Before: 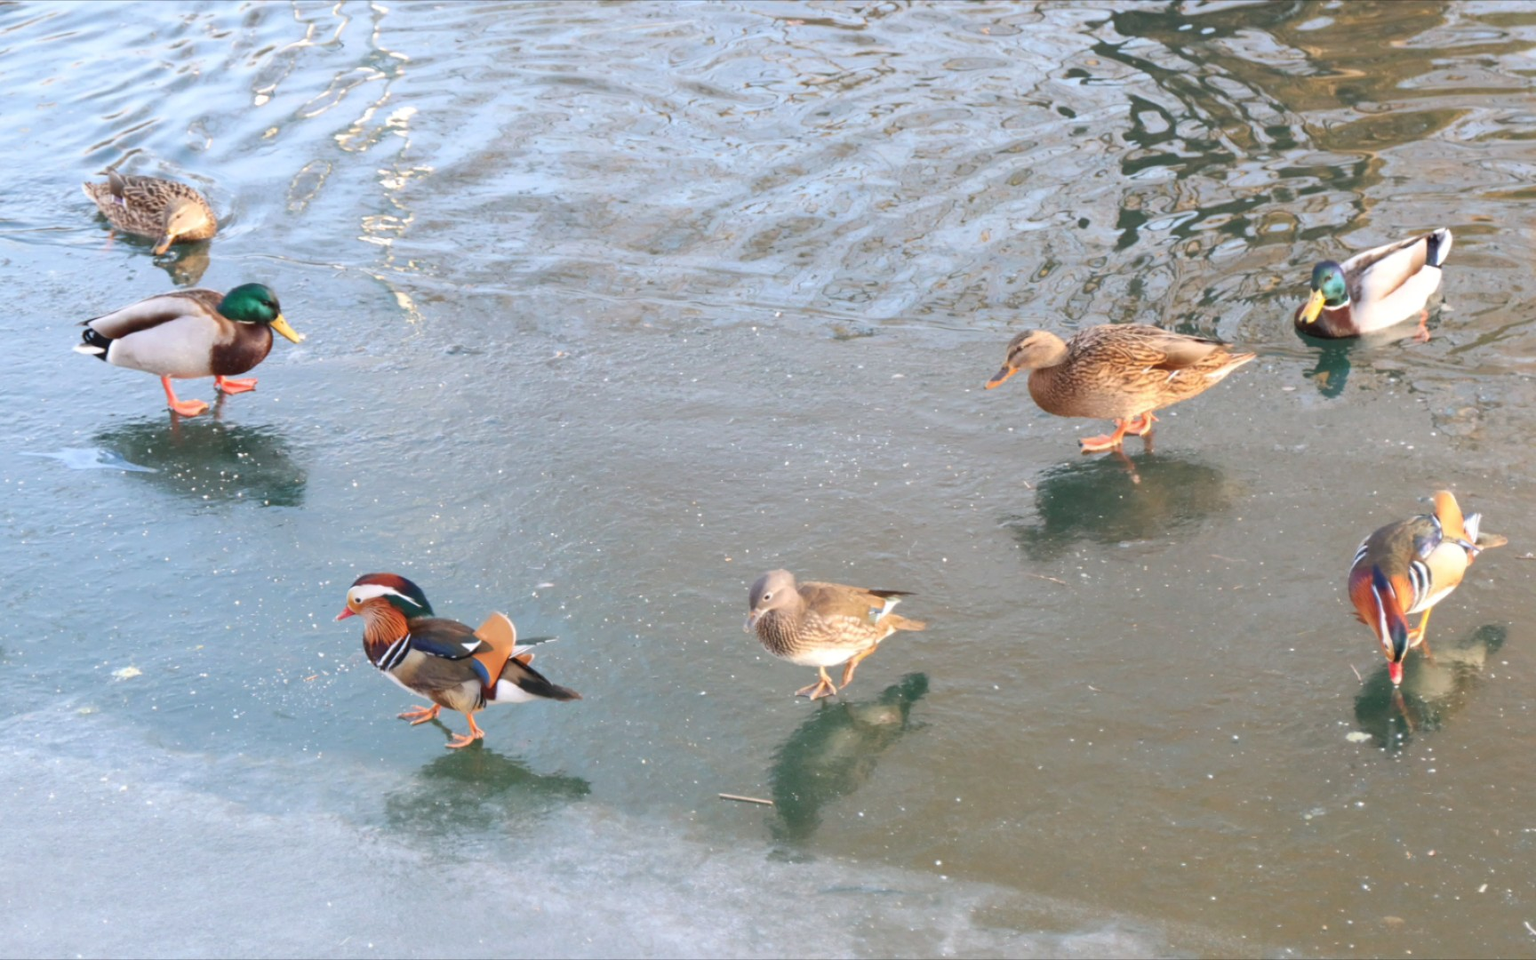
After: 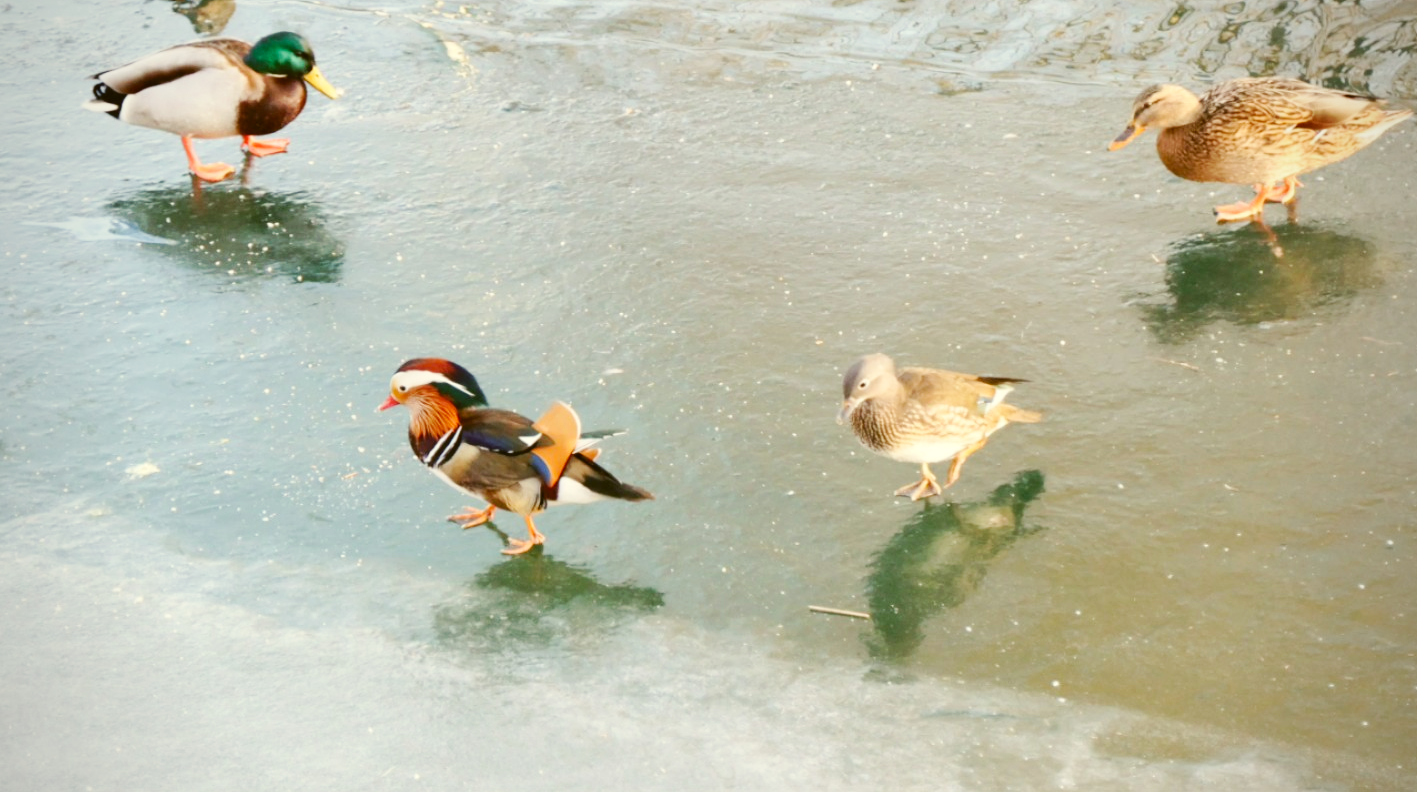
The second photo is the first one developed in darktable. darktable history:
vignetting: brightness -0.459, saturation -0.294
crop: top 26.625%, right 17.986%
color correction: highlights a* -1.68, highlights b* 10.13, shadows a* 0.288, shadows b* 19.26
base curve: curves: ch0 [(0, 0) (0.032, 0.025) (0.121, 0.166) (0.206, 0.329) (0.605, 0.79) (1, 1)], preserve colors none
